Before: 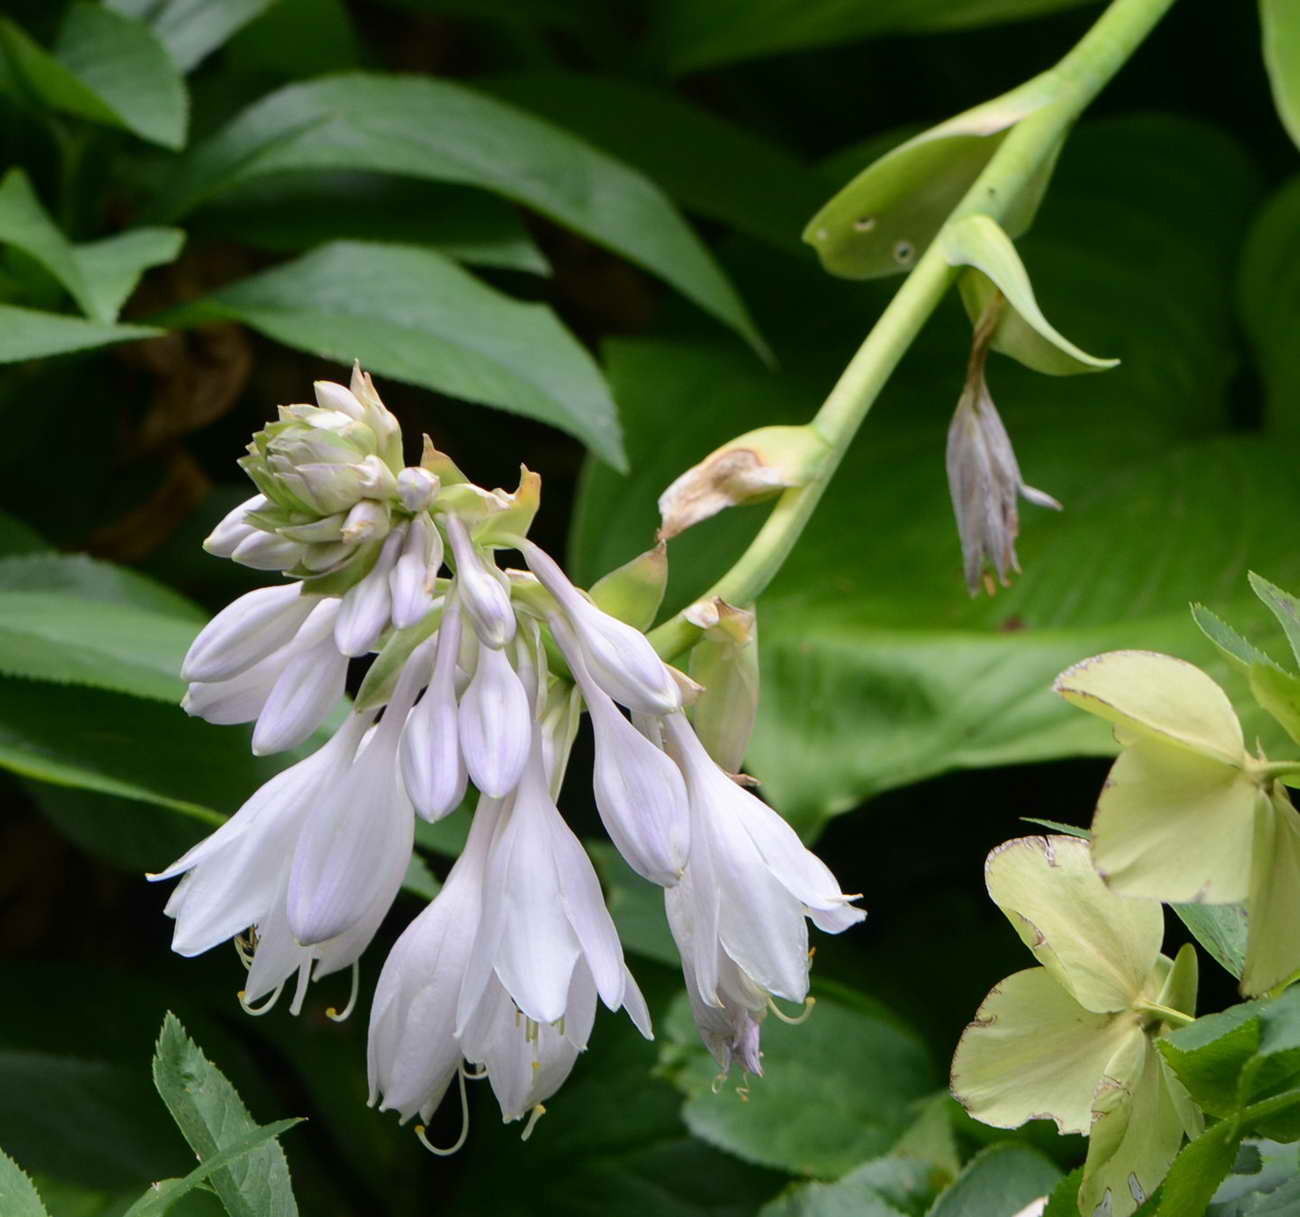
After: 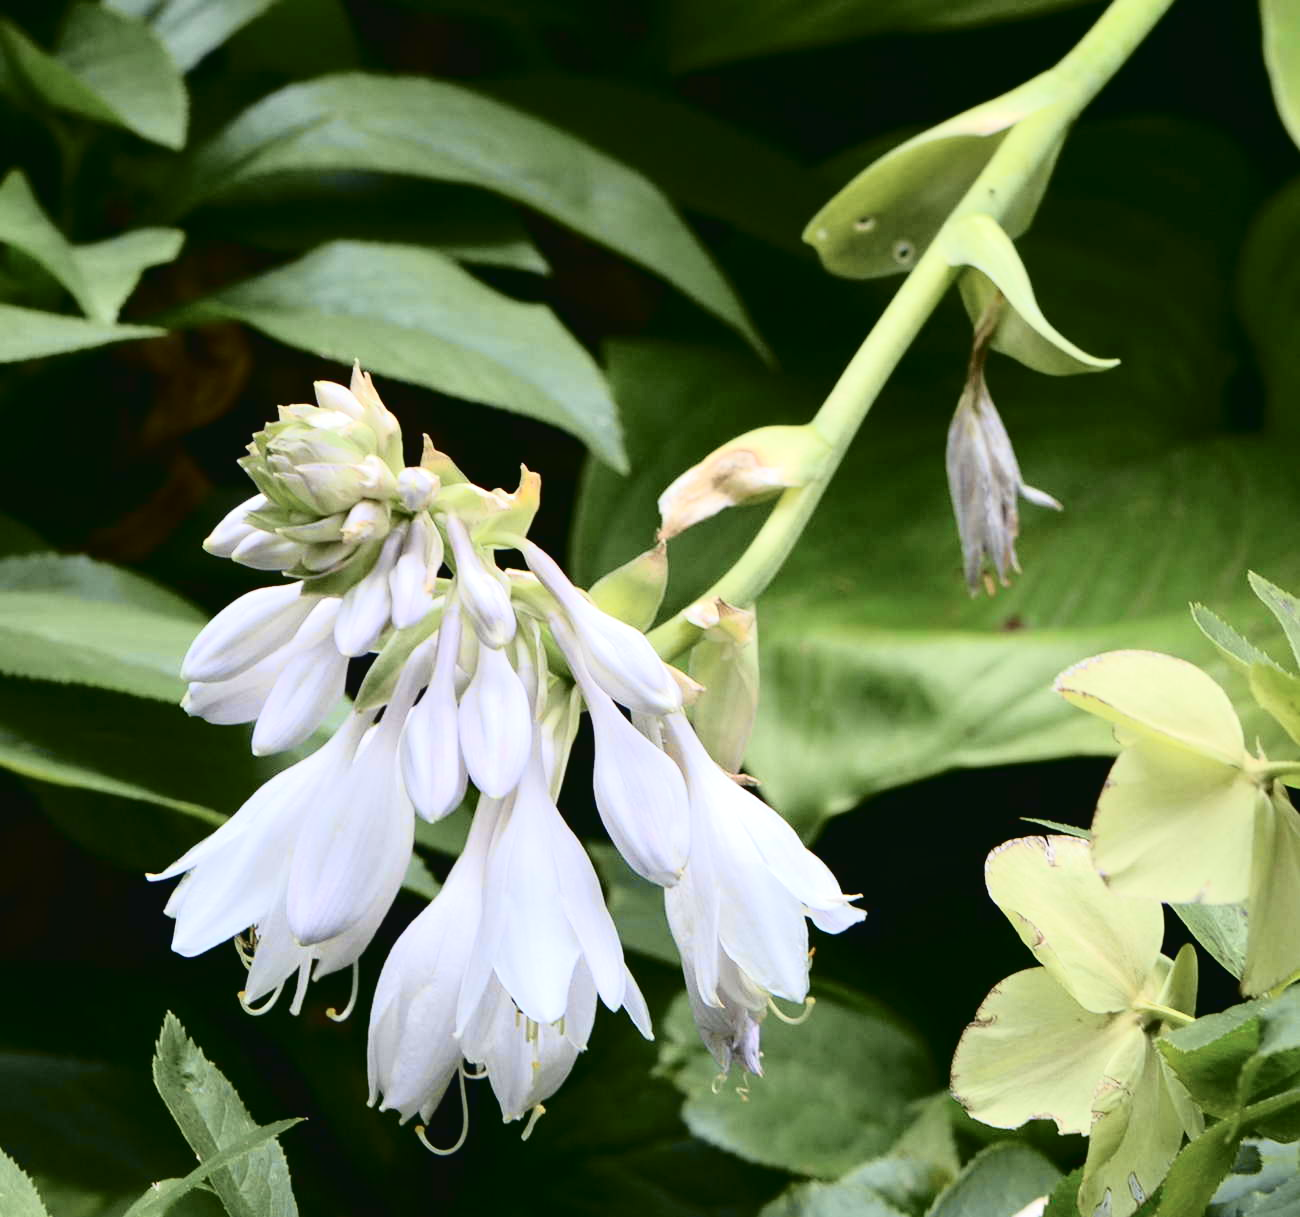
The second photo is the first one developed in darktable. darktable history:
exposure: exposure 0.374 EV, compensate highlight preservation false
tone curve: curves: ch0 [(0, 0.032) (0.078, 0.052) (0.236, 0.168) (0.43, 0.472) (0.508, 0.566) (0.66, 0.754) (0.79, 0.883) (0.994, 0.974)]; ch1 [(0, 0) (0.161, 0.092) (0.35, 0.33) (0.379, 0.401) (0.456, 0.456) (0.508, 0.501) (0.547, 0.531) (0.573, 0.563) (0.625, 0.602) (0.718, 0.734) (1, 1)]; ch2 [(0, 0) (0.369, 0.427) (0.44, 0.434) (0.502, 0.501) (0.54, 0.537) (0.586, 0.59) (0.621, 0.604) (1, 1)], color space Lab, independent channels, preserve colors none
